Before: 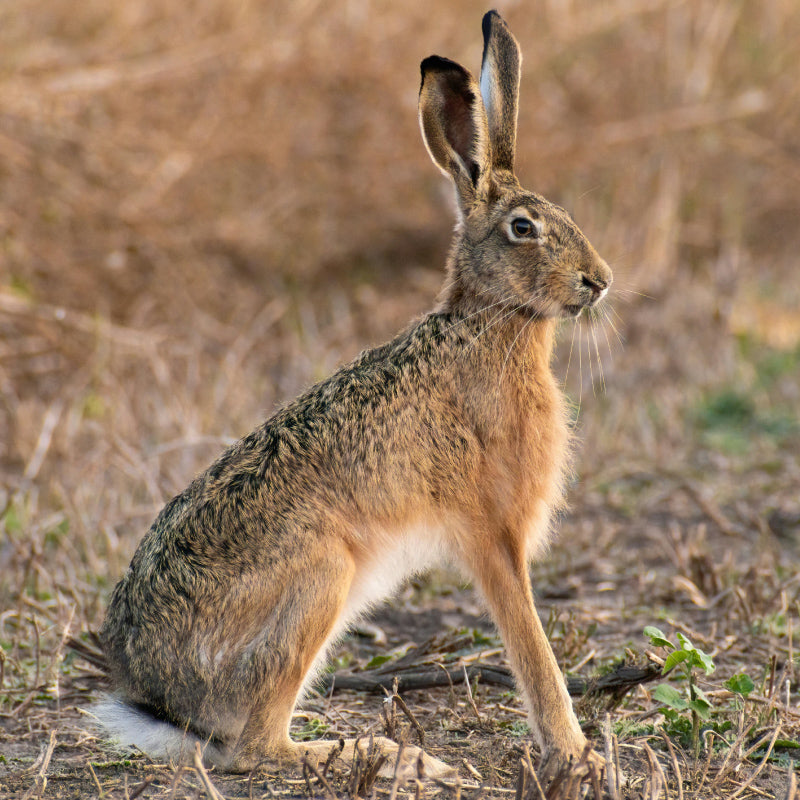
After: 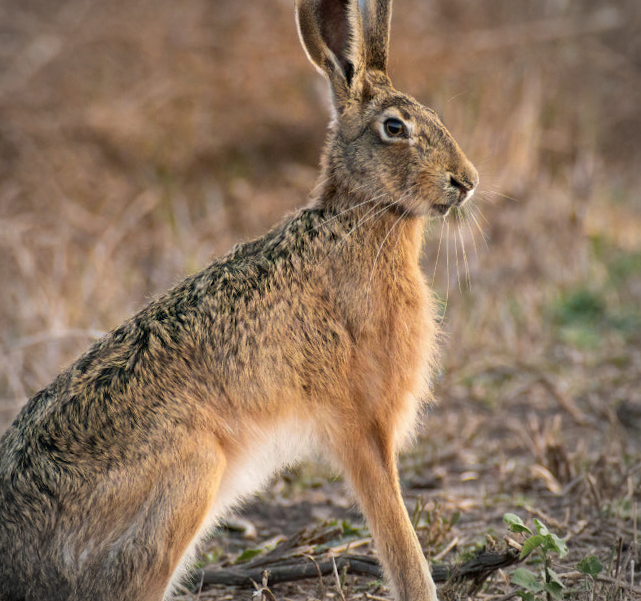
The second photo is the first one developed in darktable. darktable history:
vignetting: automatic ratio true
crop: left 19.159%, top 9.58%, bottom 9.58%
rotate and perspective: rotation 0.679°, lens shift (horizontal) 0.136, crop left 0.009, crop right 0.991, crop top 0.078, crop bottom 0.95
